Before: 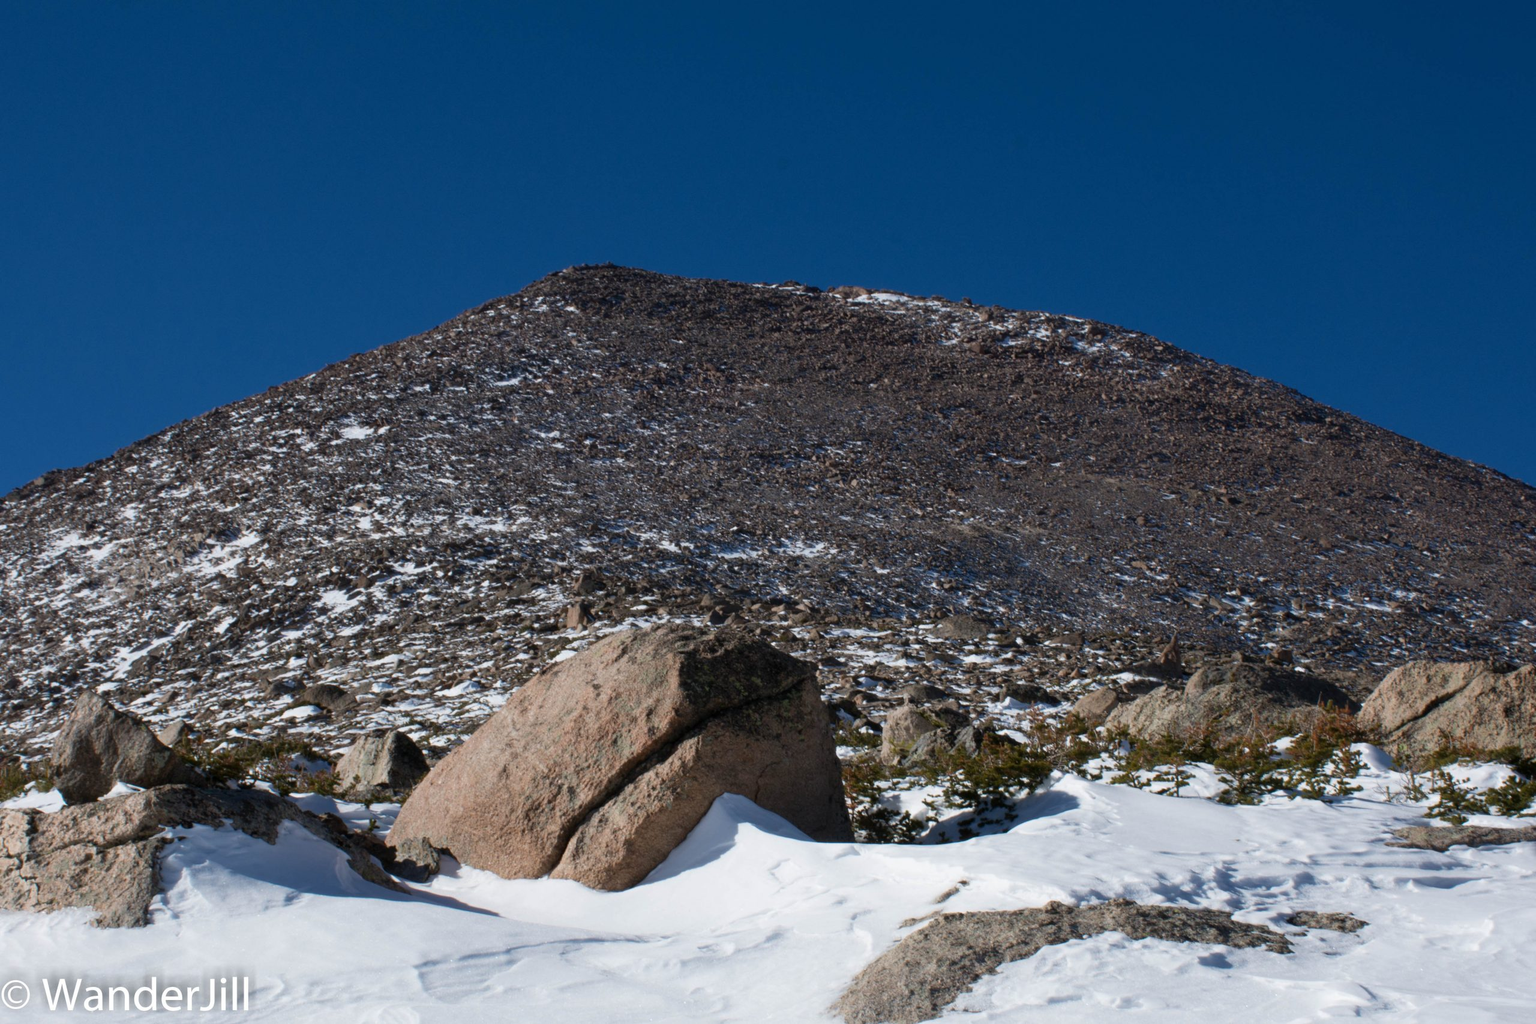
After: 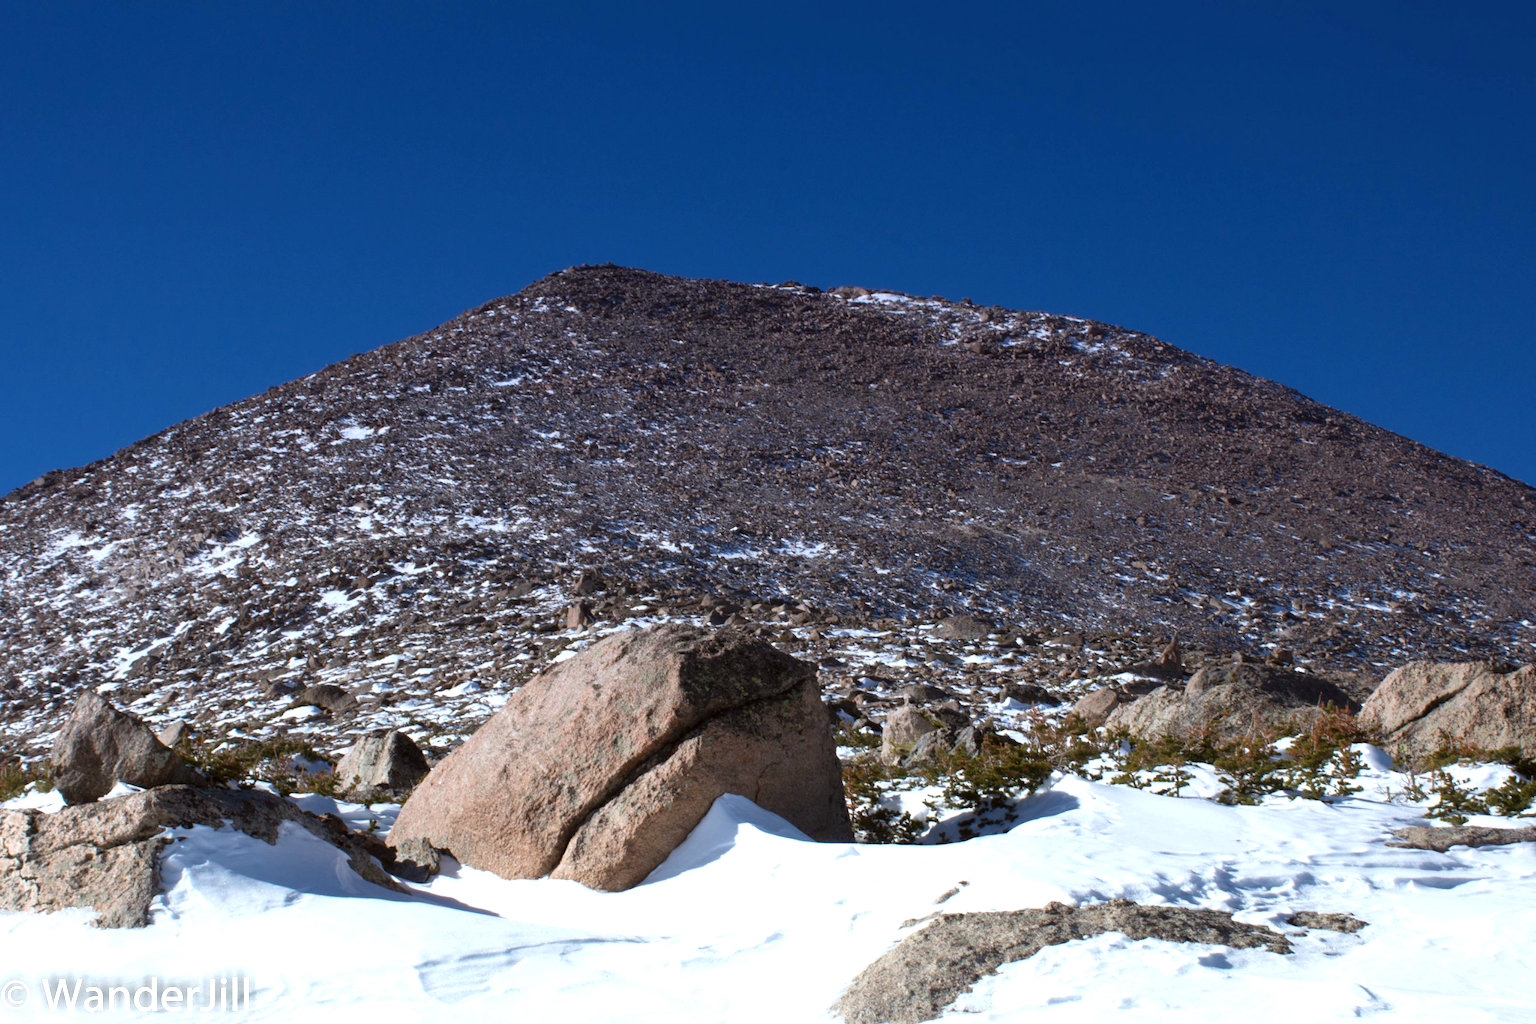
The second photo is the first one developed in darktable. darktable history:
color correction: highlights a* -2.73, highlights b* -2.09, shadows a* 2.41, shadows b* 2.73
graduated density: hue 238.83°, saturation 50%
exposure: exposure 0.766 EV, compensate highlight preservation false
